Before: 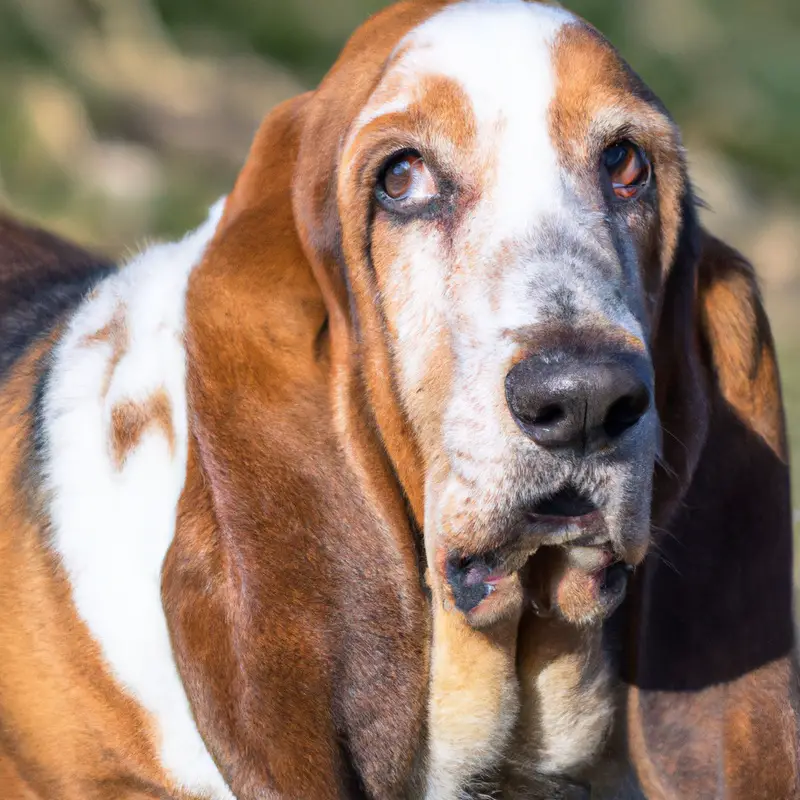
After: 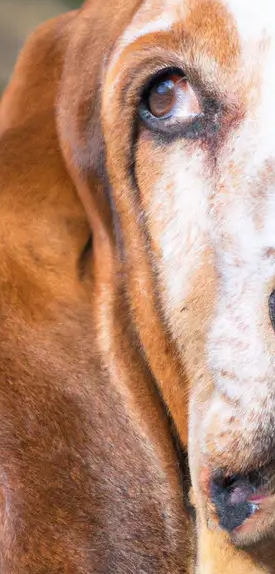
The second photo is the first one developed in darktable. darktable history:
crop and rotate: left 29.642%, top 10.241%, right 35.941%, bottom 17.945%
